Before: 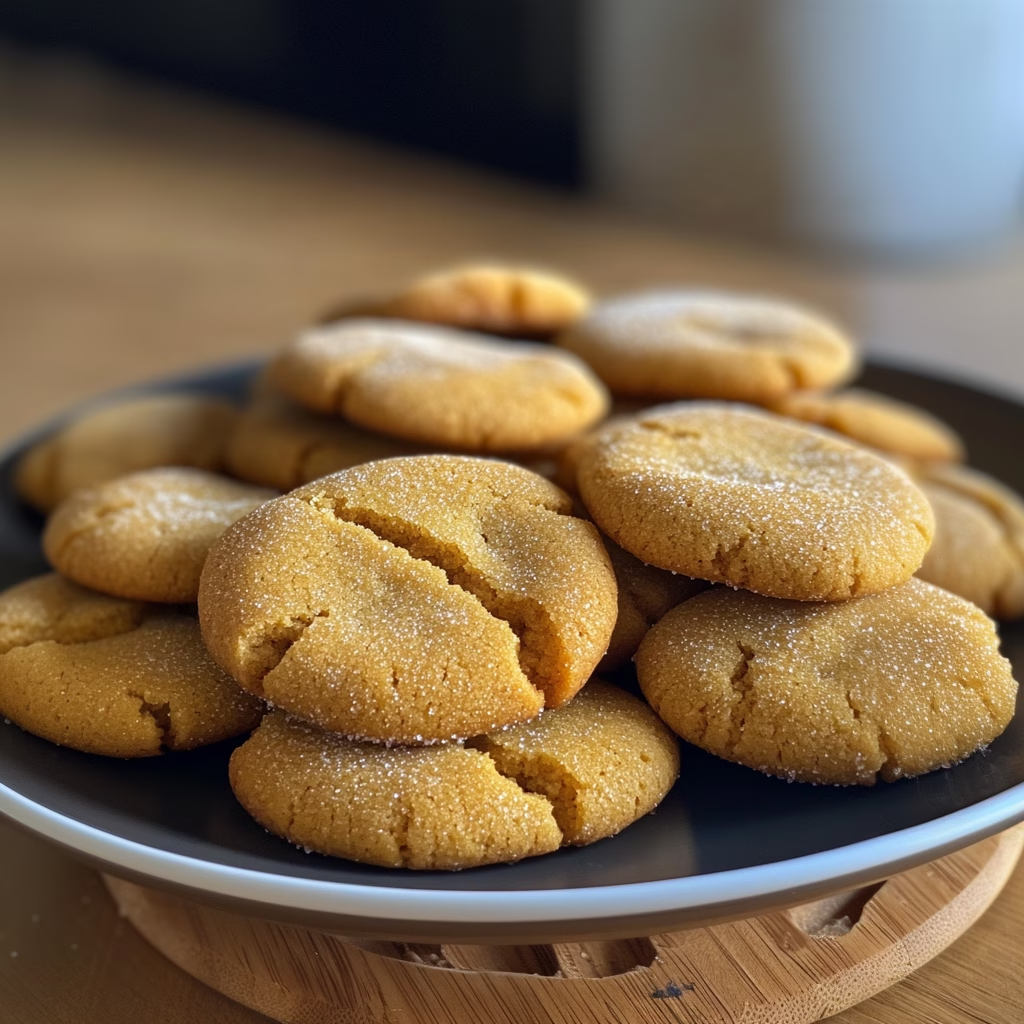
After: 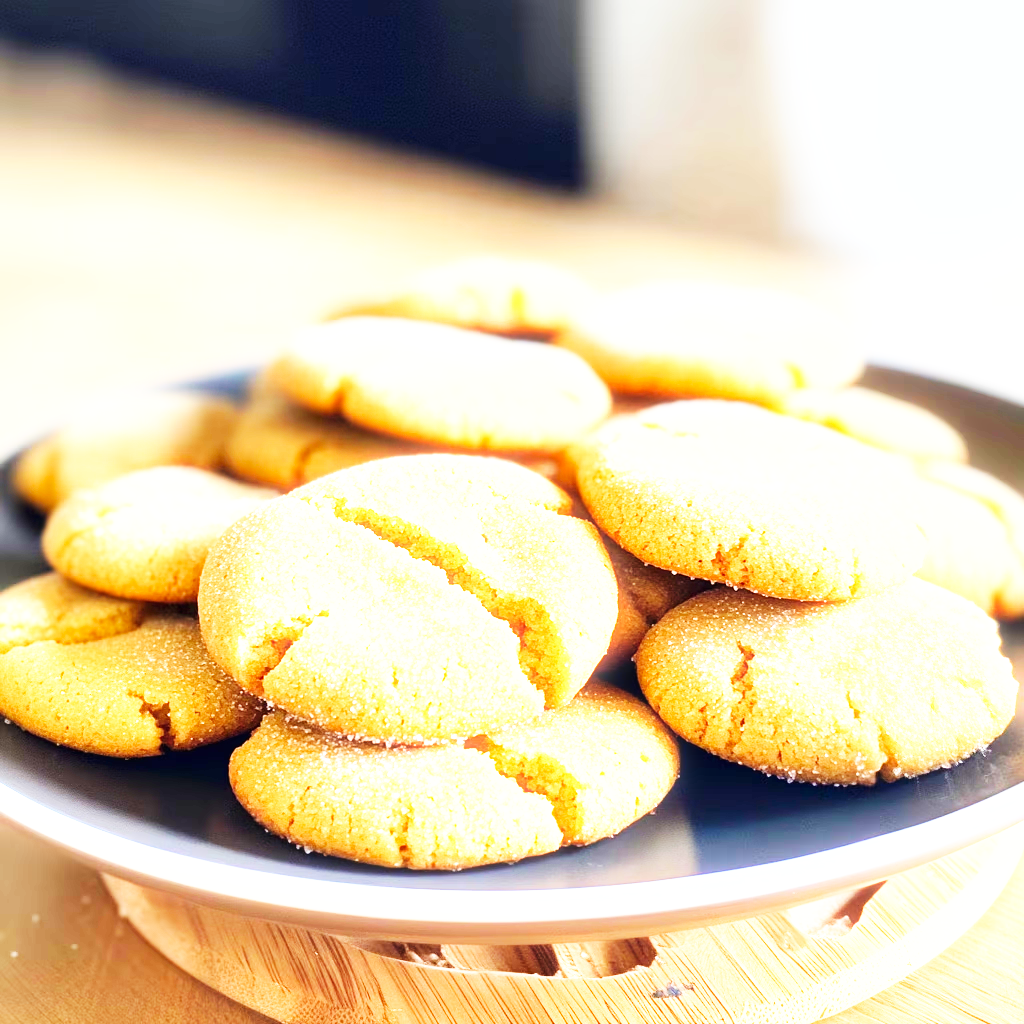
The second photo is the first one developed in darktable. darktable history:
base curve: curves: ch0 [(0, 0) (0.007, 0.004) (0.027, 0.03) (0.046, 0.07) (0.207, 0.54) (0.442, 0.872) (0.673, 0.972) (1, 1)], preserve colors none
bloom: size 3%, threshold 100%, strength 0%
exposure: black level correction 0, exposure 1.975 EV, compensate exposure bias true, compensate highlight preservation false
